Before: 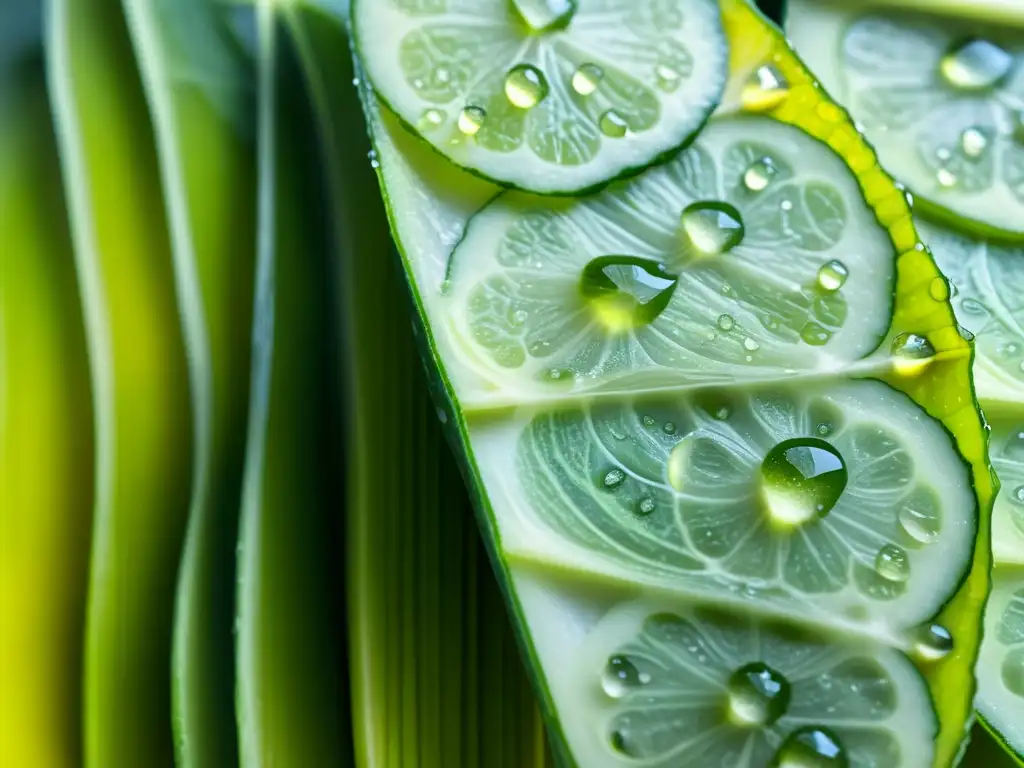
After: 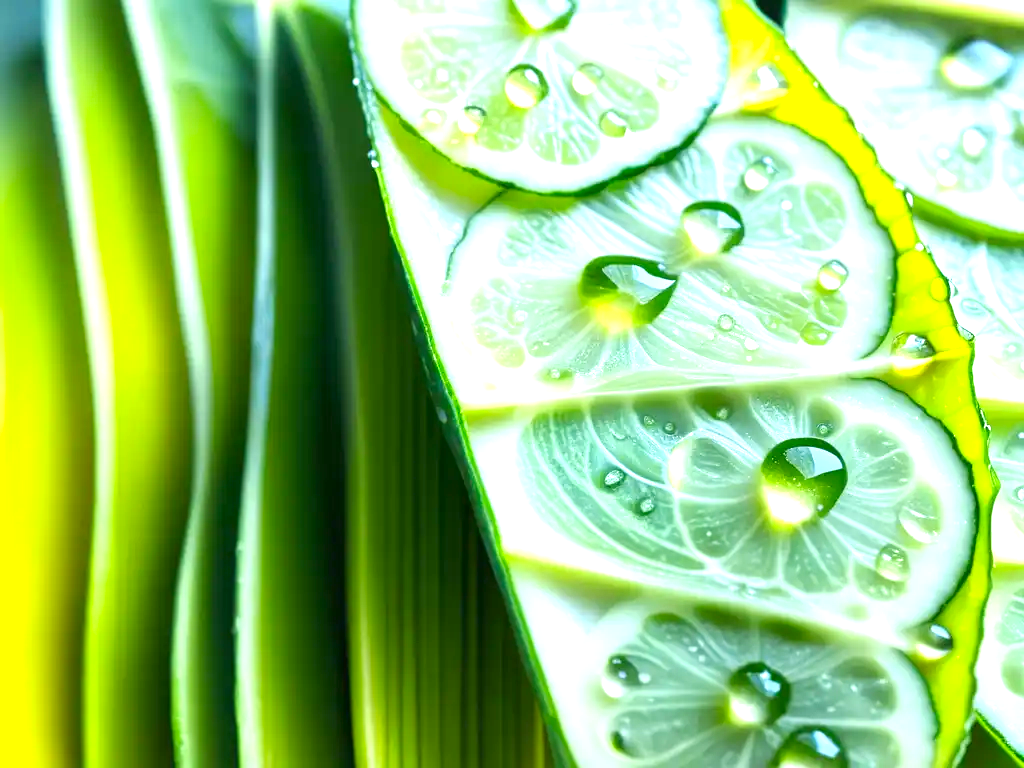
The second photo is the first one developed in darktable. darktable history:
exposure: black level correction 0, exposure 1.2 EV, compensate highlight preservation false
contrast brightness saturation: saturation 0.127
base curve: curves: ch0 [(0, 0) (0.472, 0.508) (1, 1)], preserve colors none
